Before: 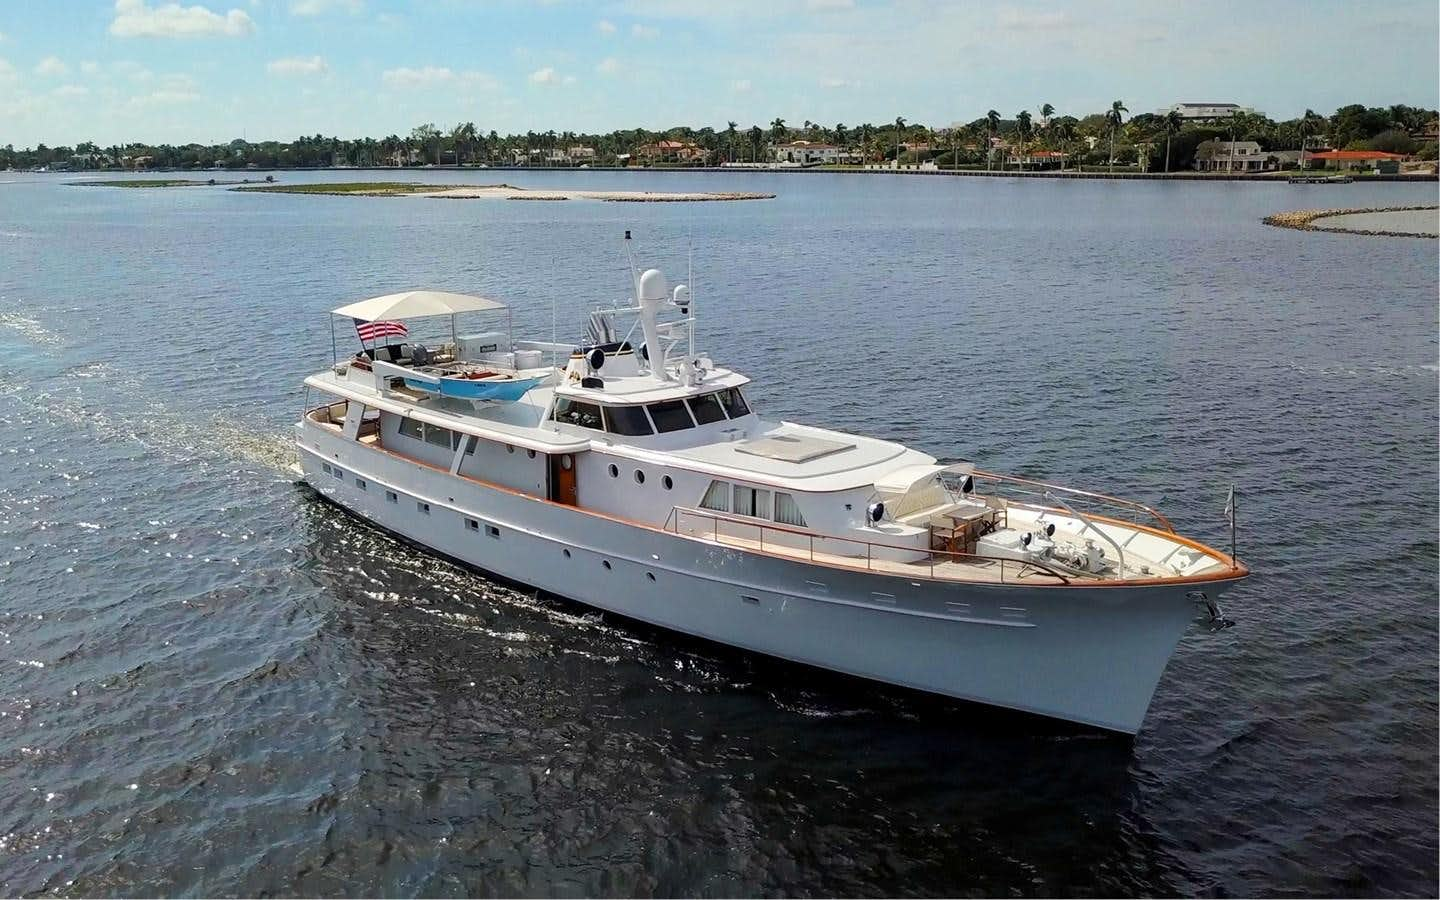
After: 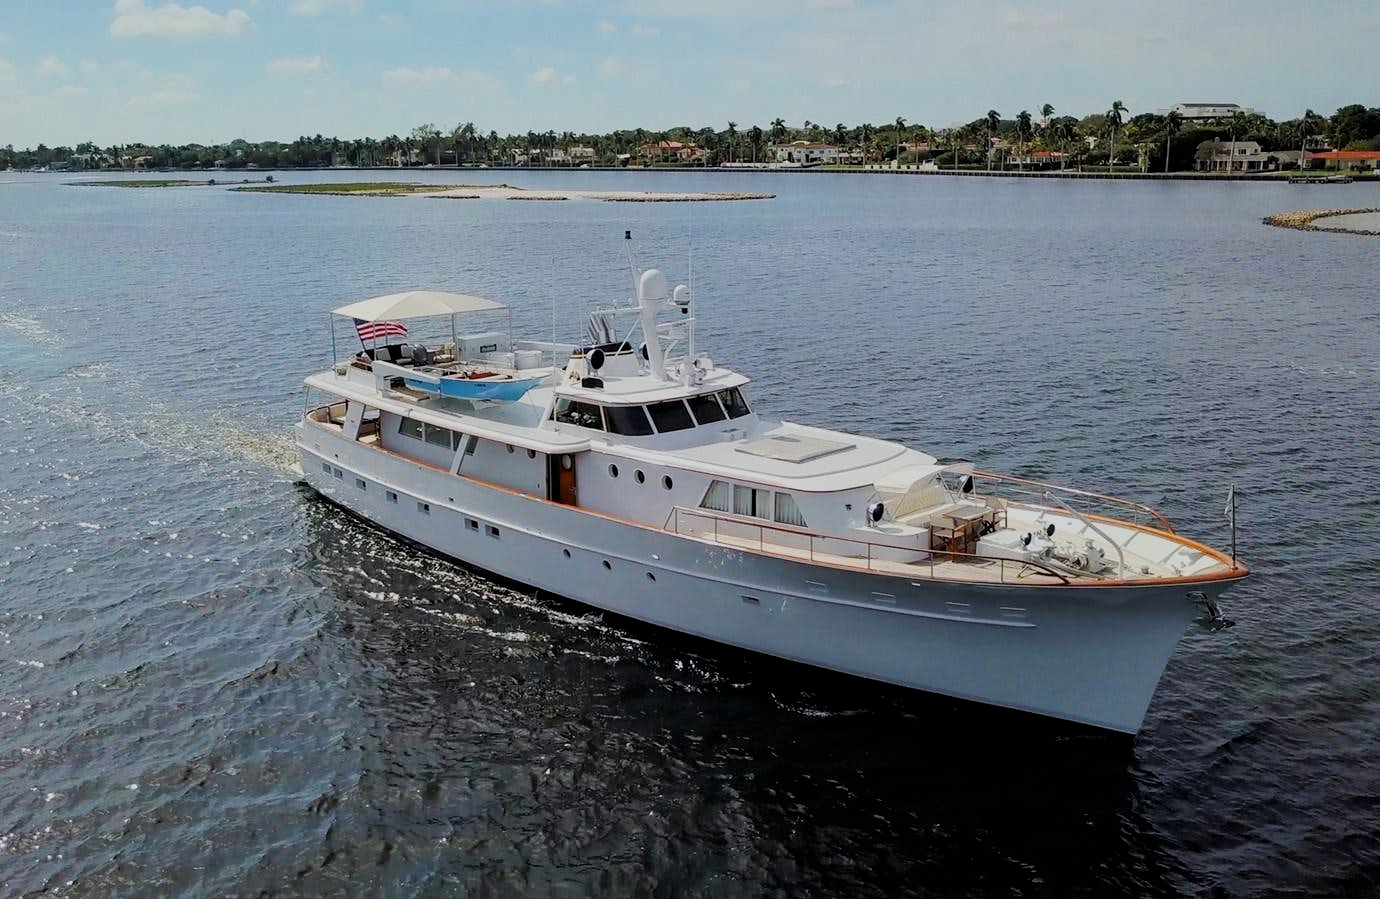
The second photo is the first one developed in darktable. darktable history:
crop: right 4.126%, bottom 0.031%
white balance: red 0.988, blue 1.017
filmic rgb: black relative exposure -7.65 EV, white relative exposure 4.56 EV, hardness 3.61
